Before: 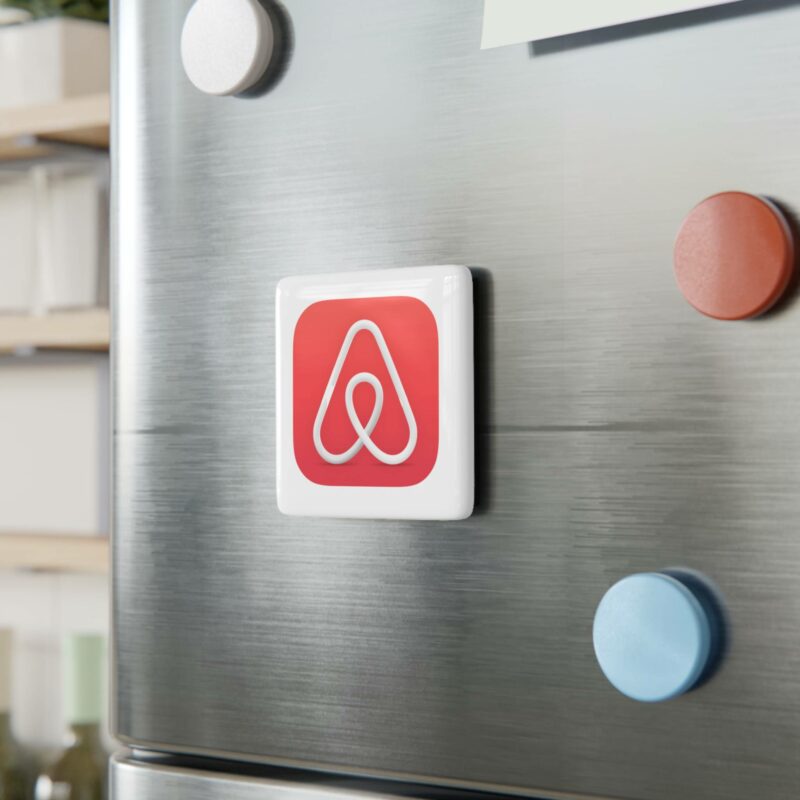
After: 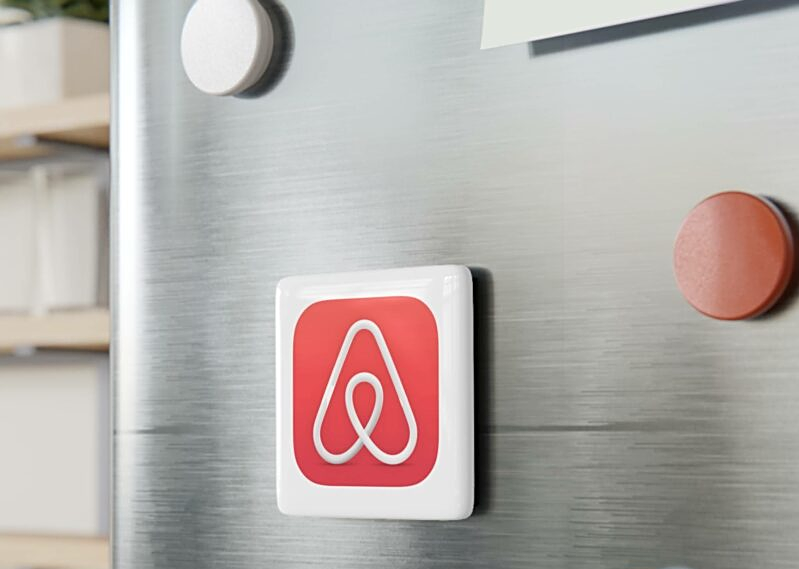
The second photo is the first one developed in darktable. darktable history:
tone equalizer: smoothing diameter 24.95%, edges refinement/feathering 10.32, preserve details guided filter
crop: right 0.001%, bottom 28.859%
sharpen: on, module defaults
